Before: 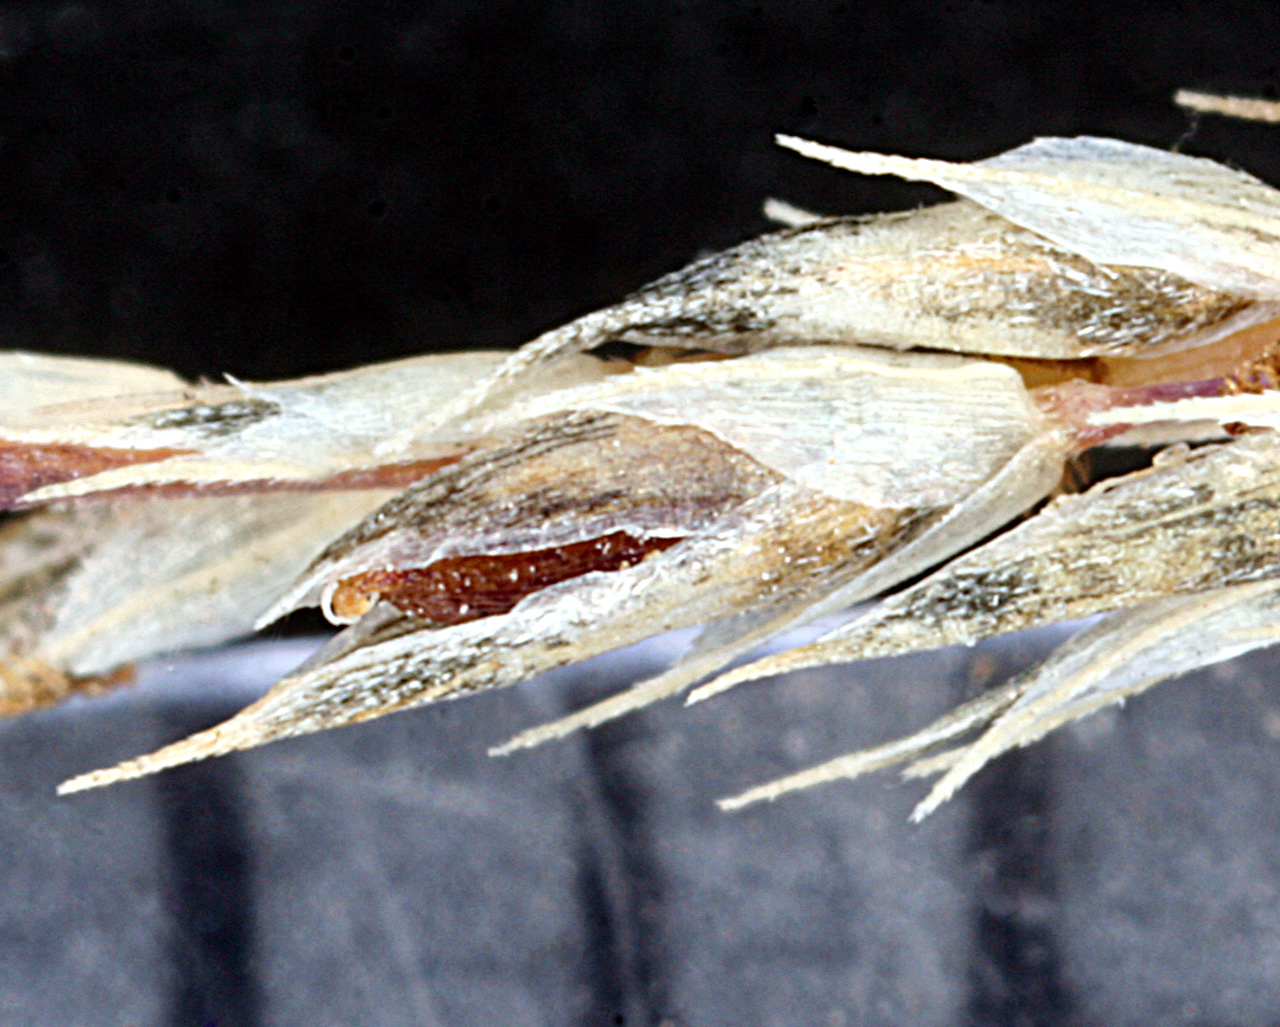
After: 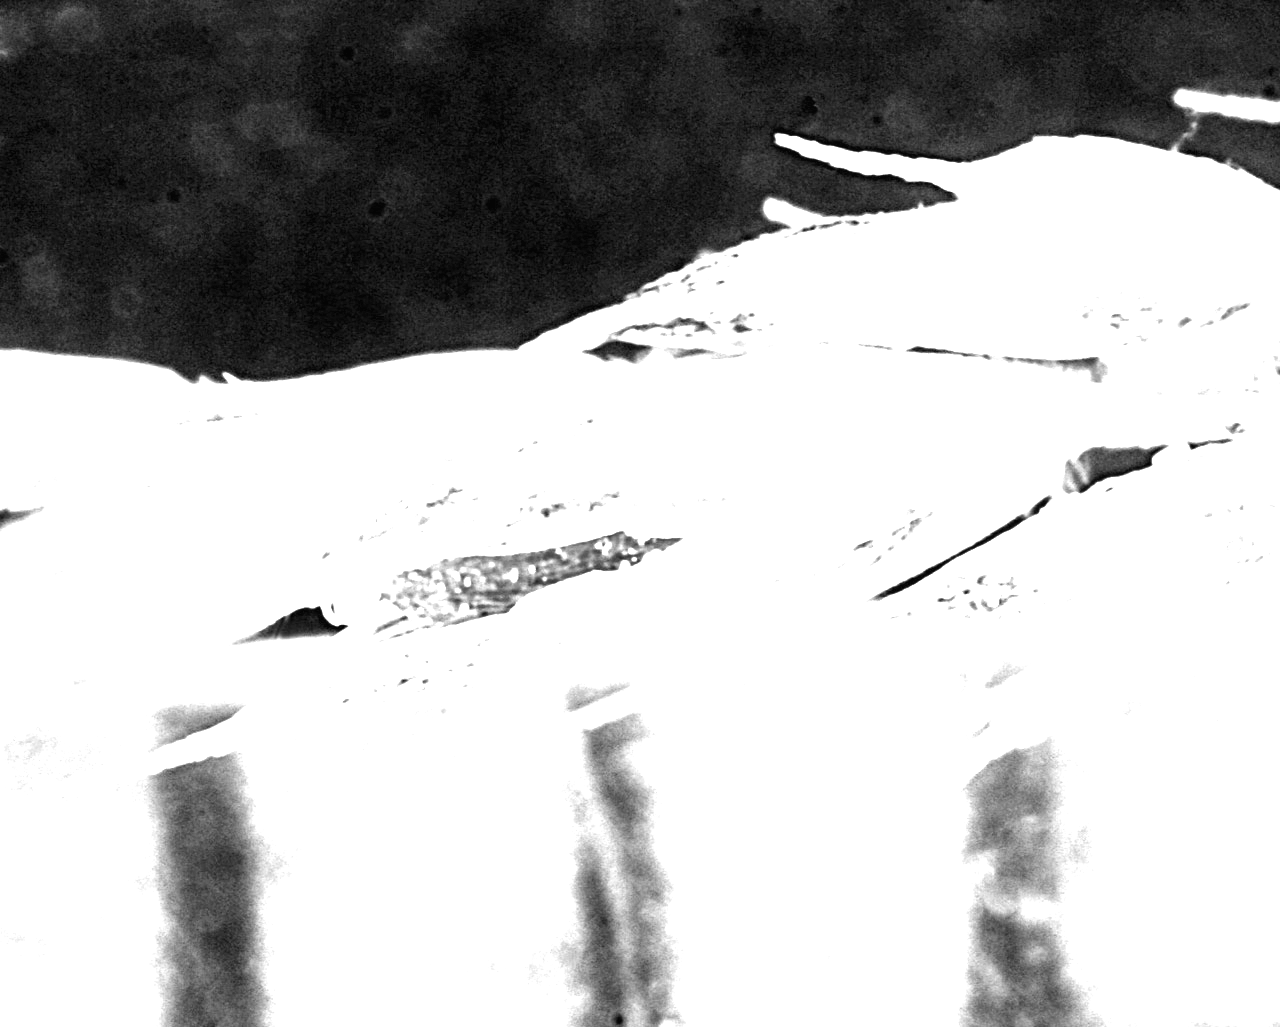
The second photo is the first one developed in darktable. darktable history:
monochrome: on, module defaults
exposure: black level correction 0, exposure 1.4 EV, compensate highlight preservation false
levels: levels [0, 0.281, 0.562]
